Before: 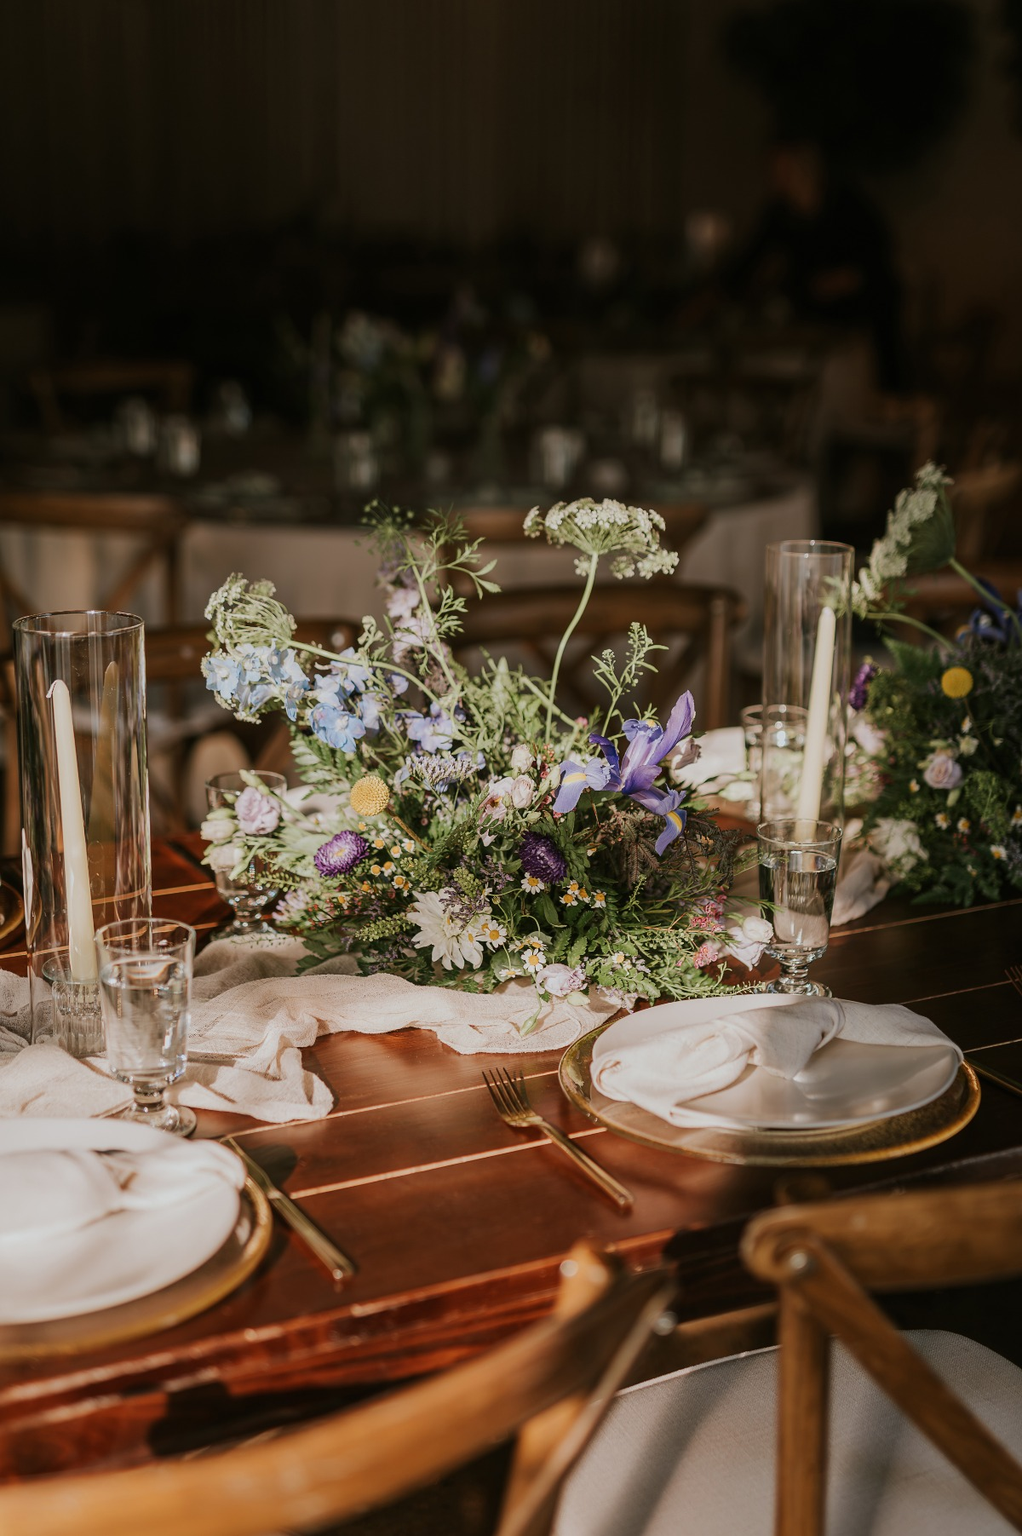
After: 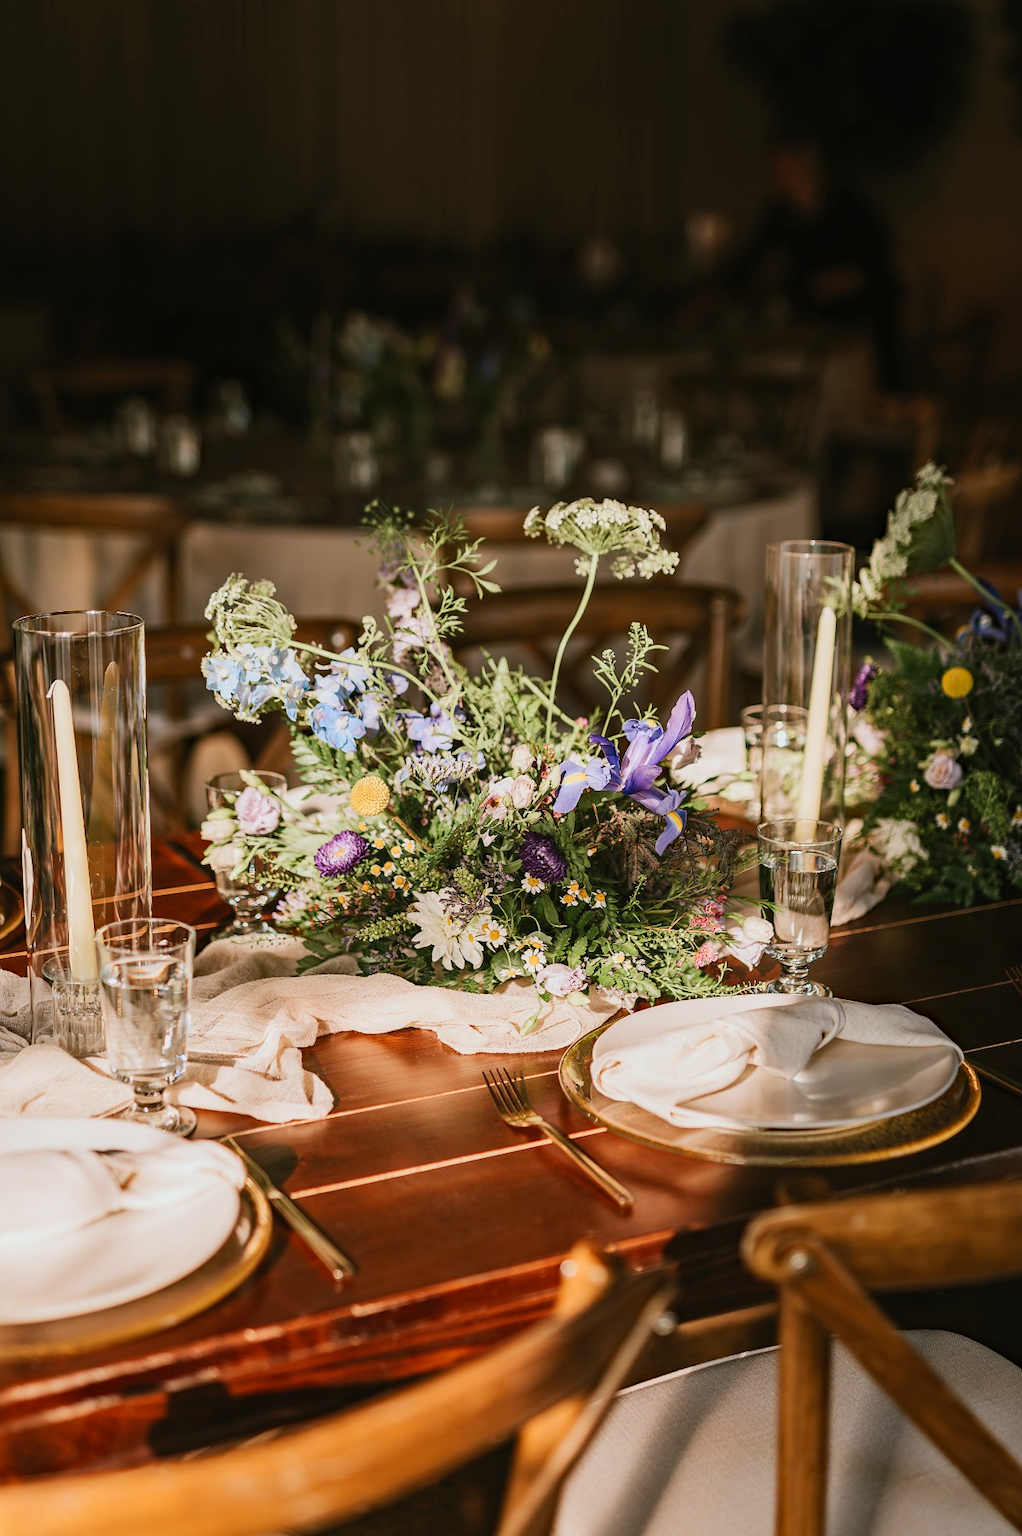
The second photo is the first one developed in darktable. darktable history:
haze removal: adaptive false
contrast brightness saturation: contrast 0.202, brightness 0.164, saturation 0.228
